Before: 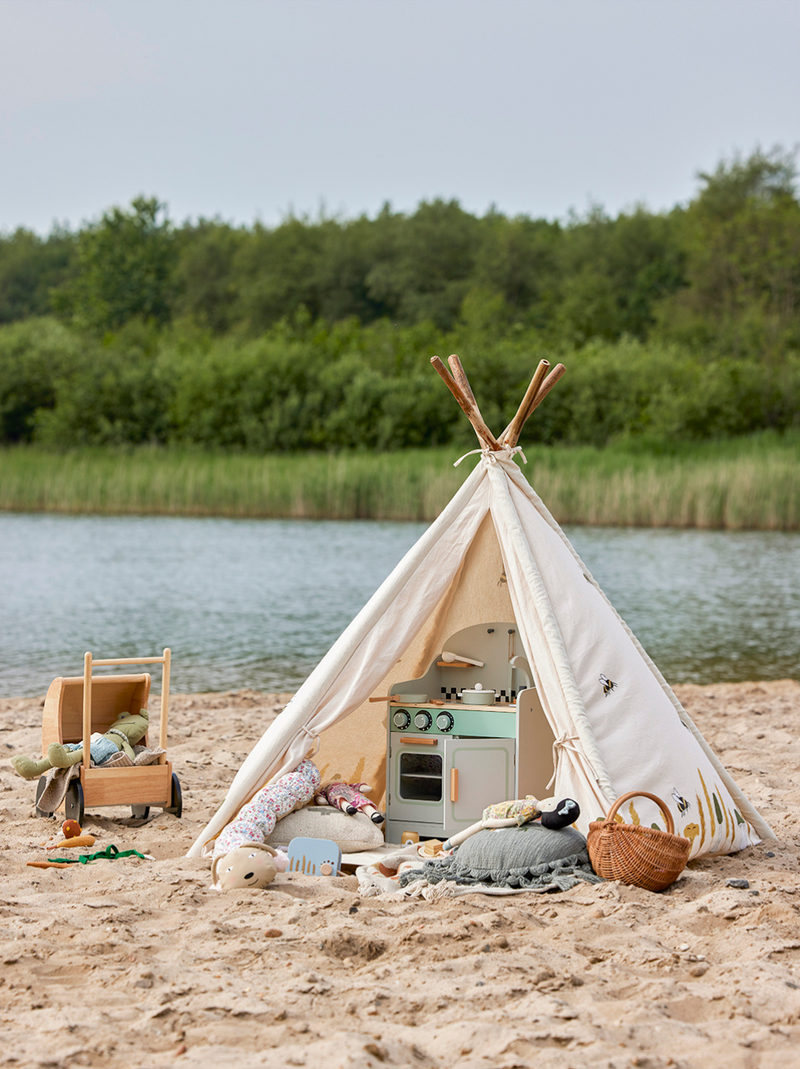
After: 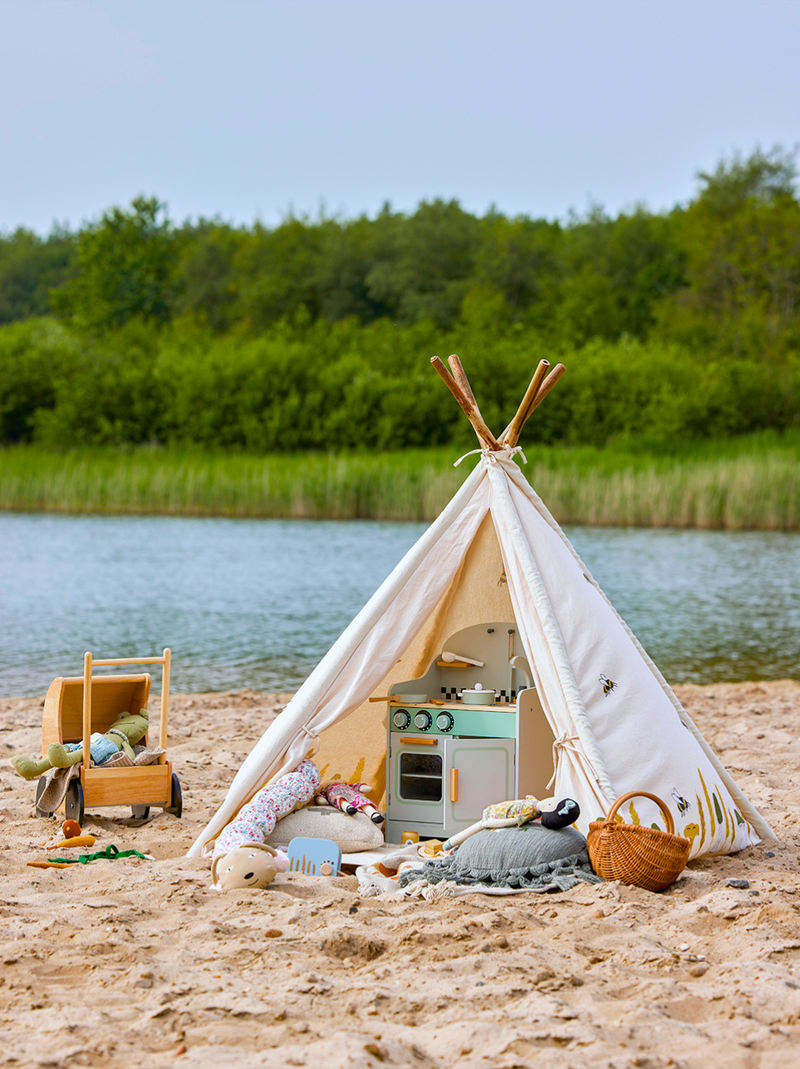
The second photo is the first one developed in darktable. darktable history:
white balance: red 0.976, blue 1.04
local contrast: mode bilateral grid, contrast 20, coarseness 50, detail 102%, midtone range 0.2
color balance rgb: linear chroma grading › global chroma 15%, perceptual saturation grading › global saturation 30%
